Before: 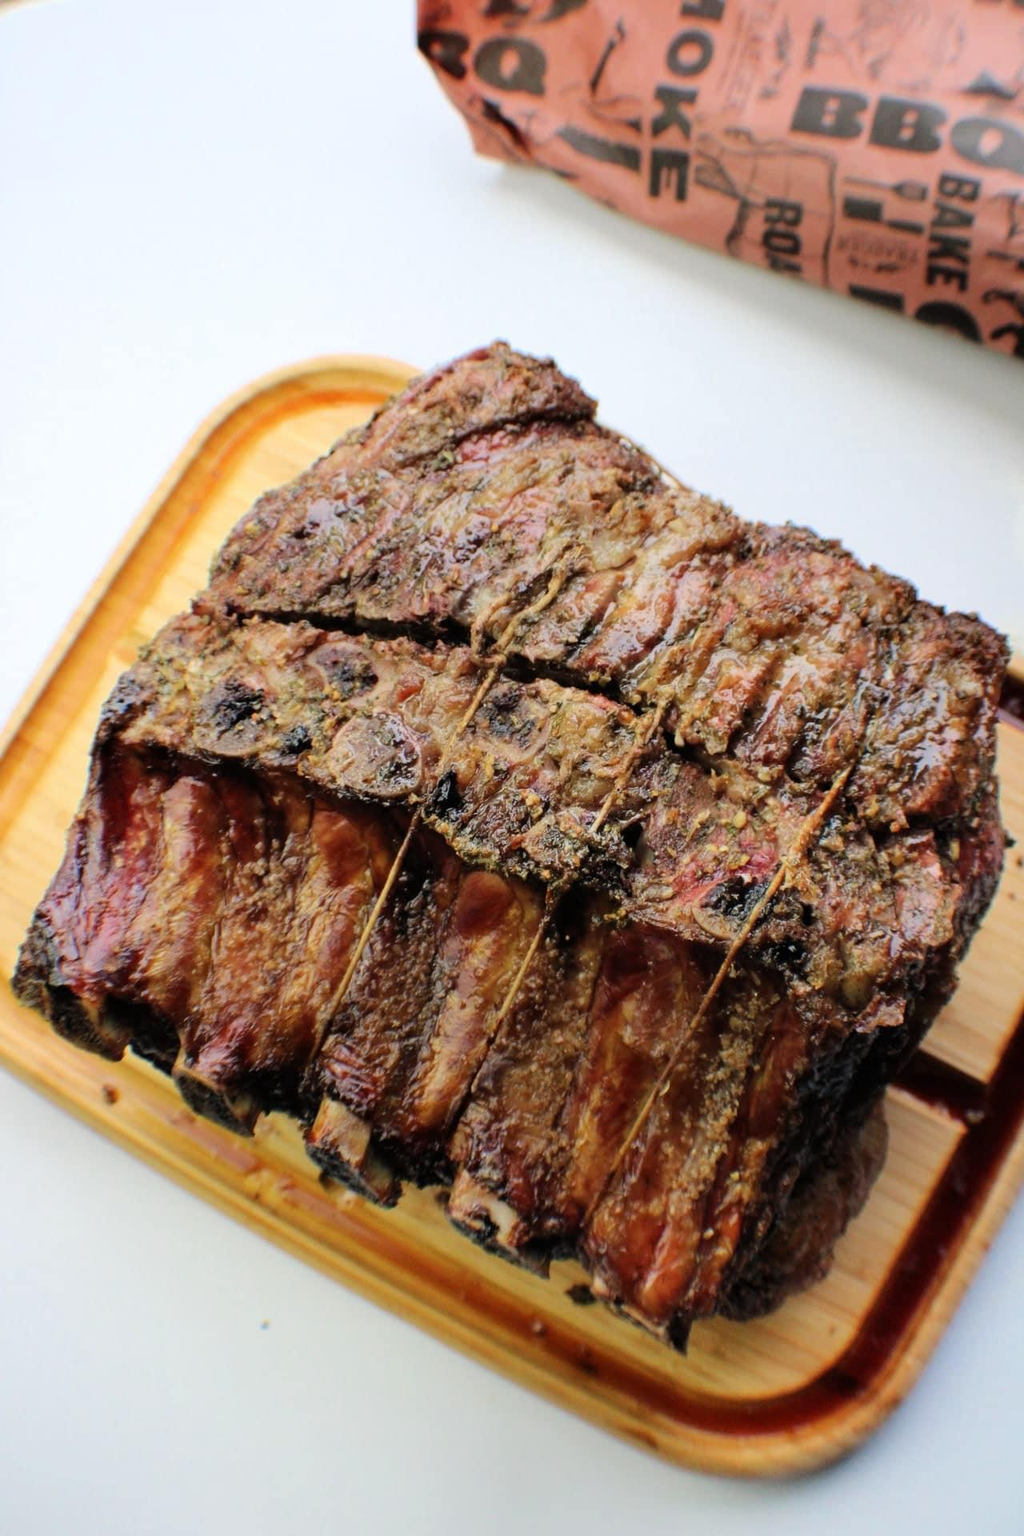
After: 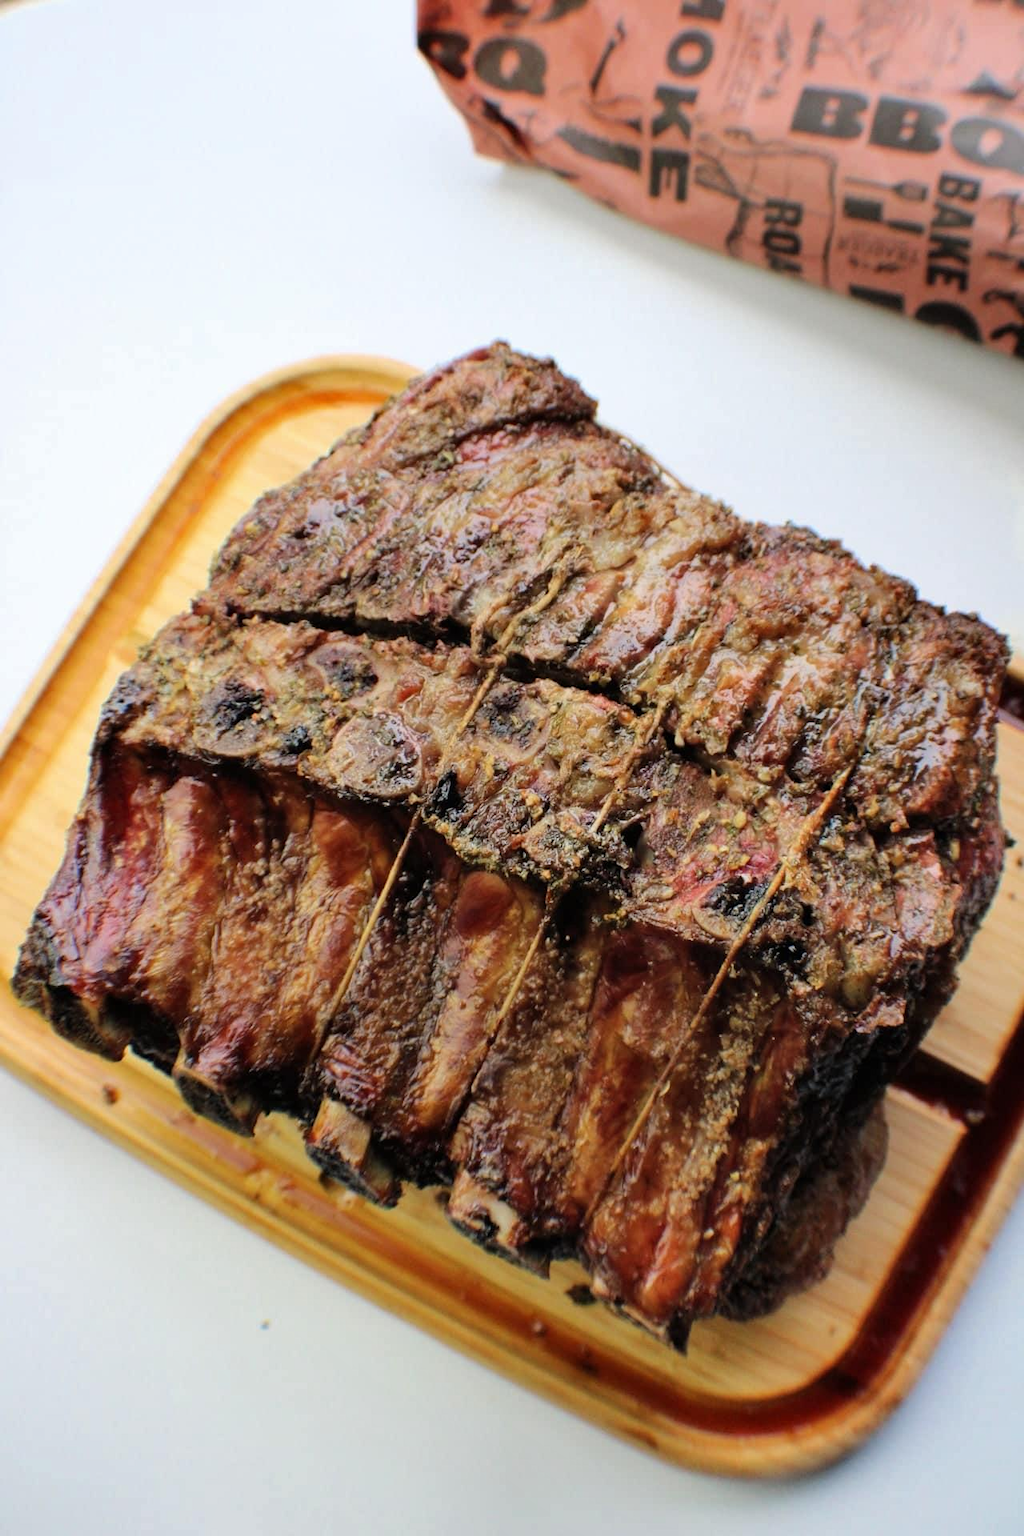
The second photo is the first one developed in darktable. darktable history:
shadows and highlights: shadows 37.25, highlights -27.25, soften with gaussian
